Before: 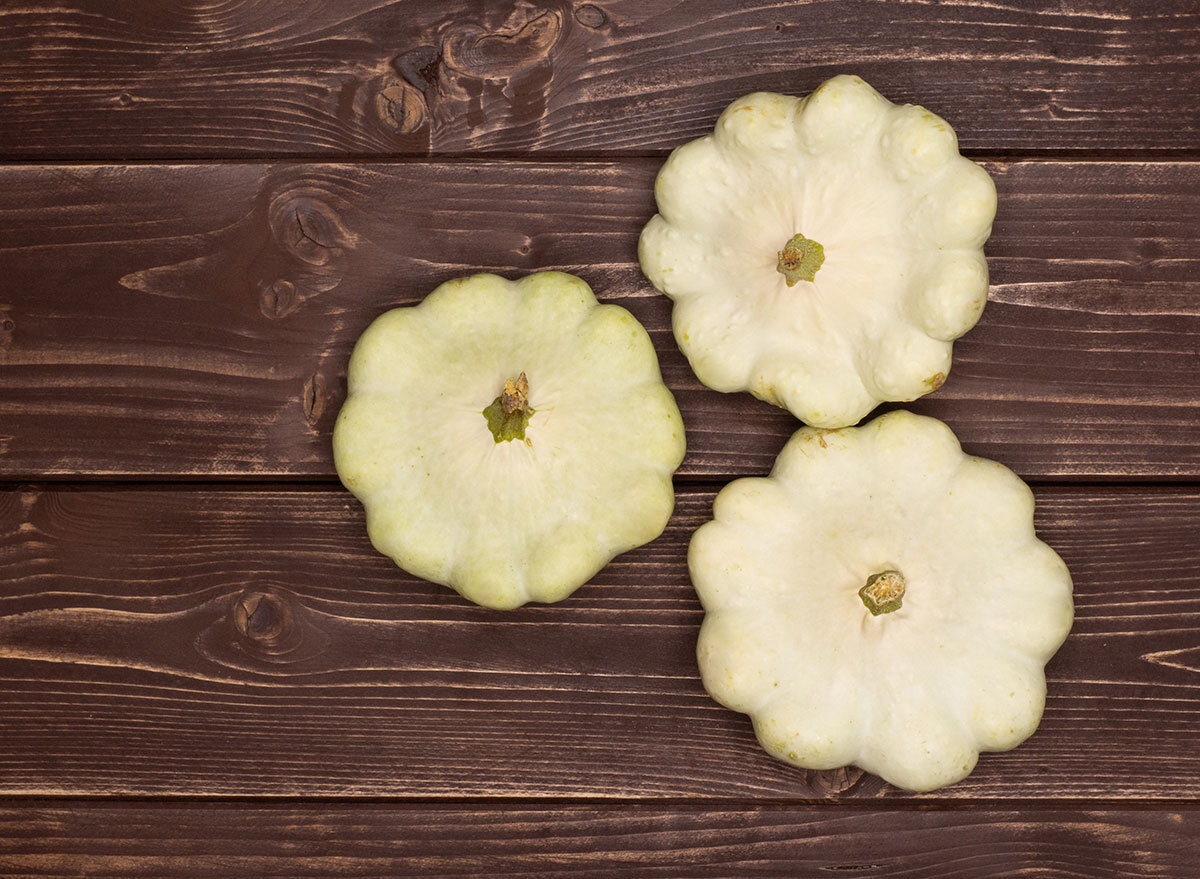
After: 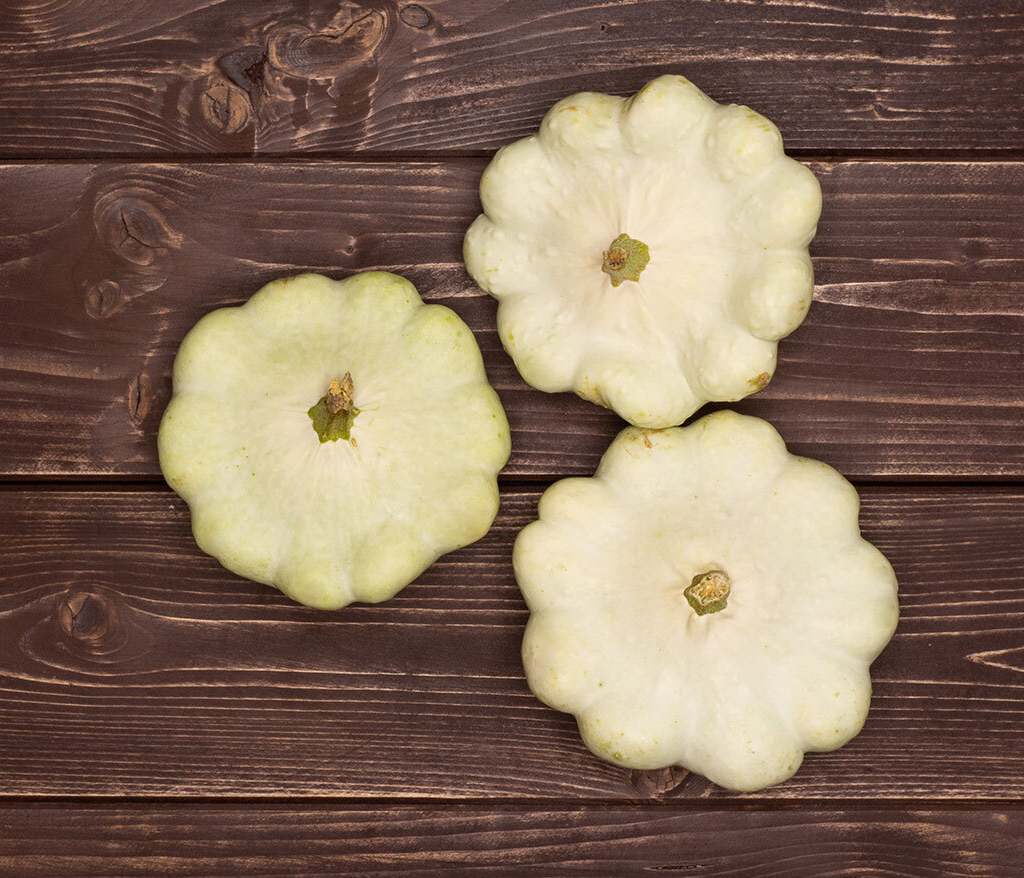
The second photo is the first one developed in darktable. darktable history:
crop and rotate: left 14.59%
